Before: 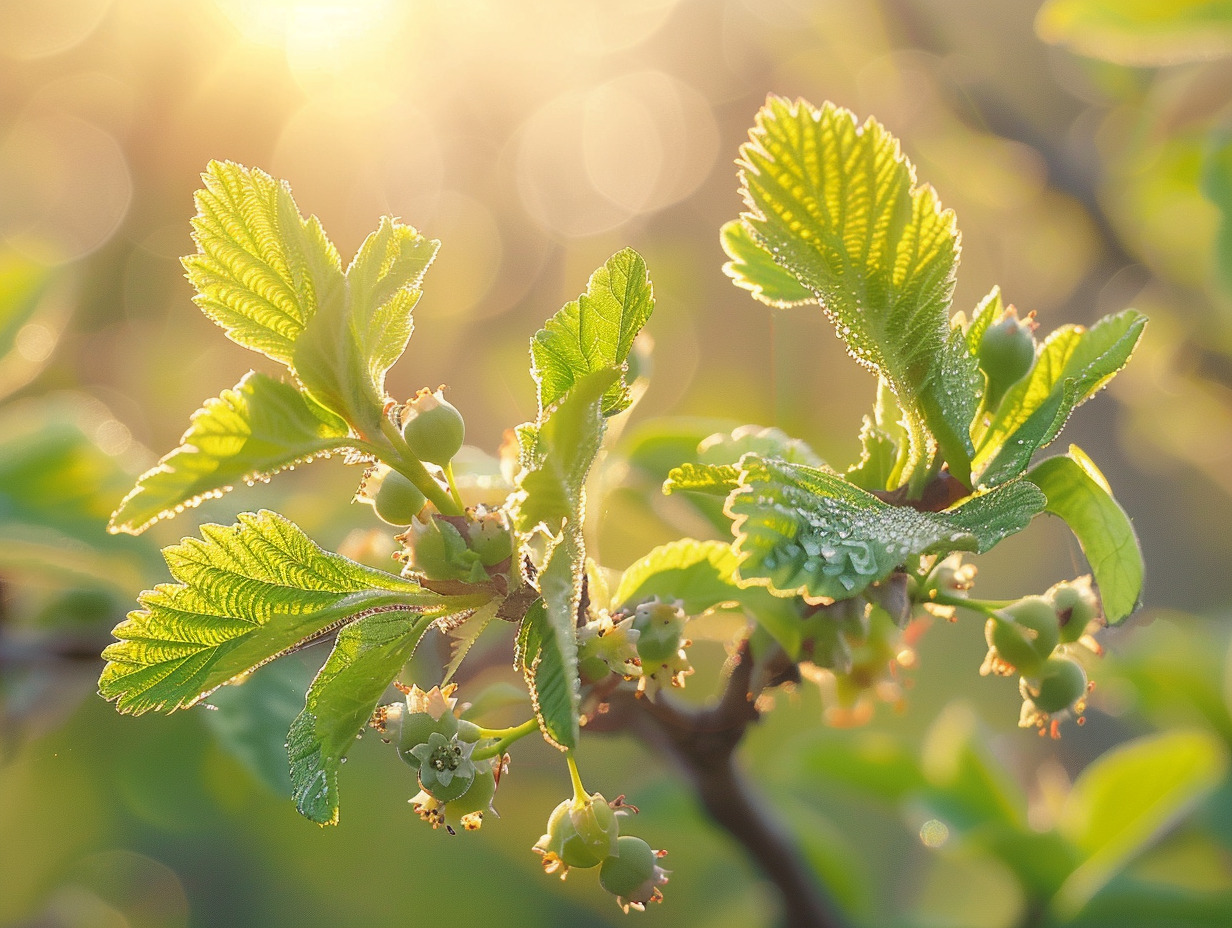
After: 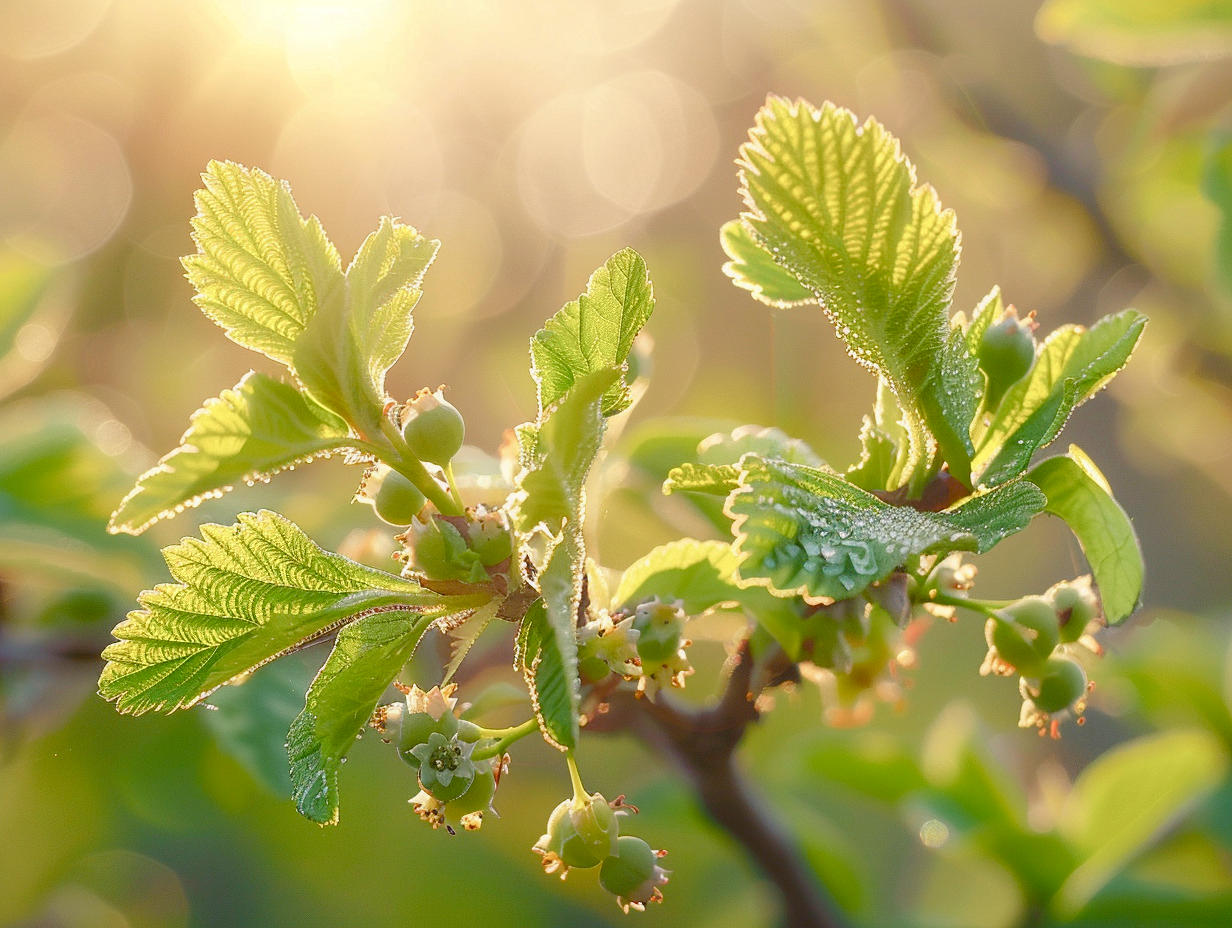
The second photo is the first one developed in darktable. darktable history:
color balance rgb: perceptual saturation grading › global saturation 20%, perceptual saturation grading › highlights -49.22%, perceptual saturation grading › shadows 25.315%, global vibrance 30.44%
